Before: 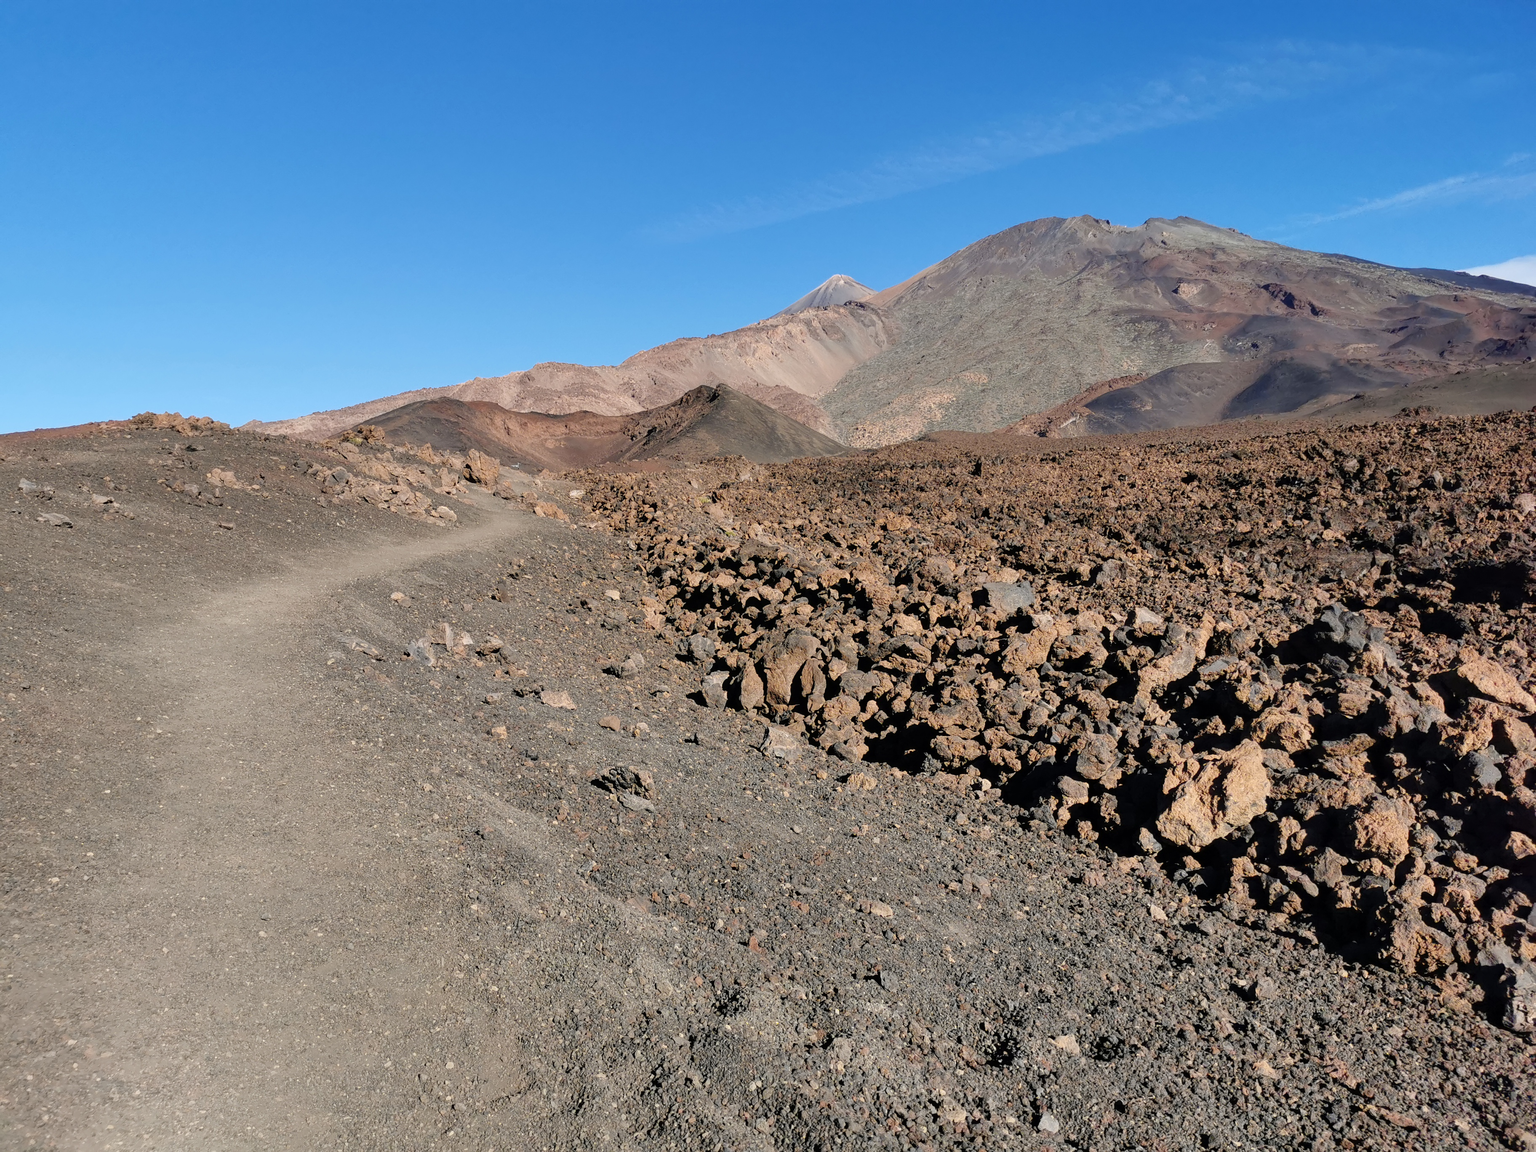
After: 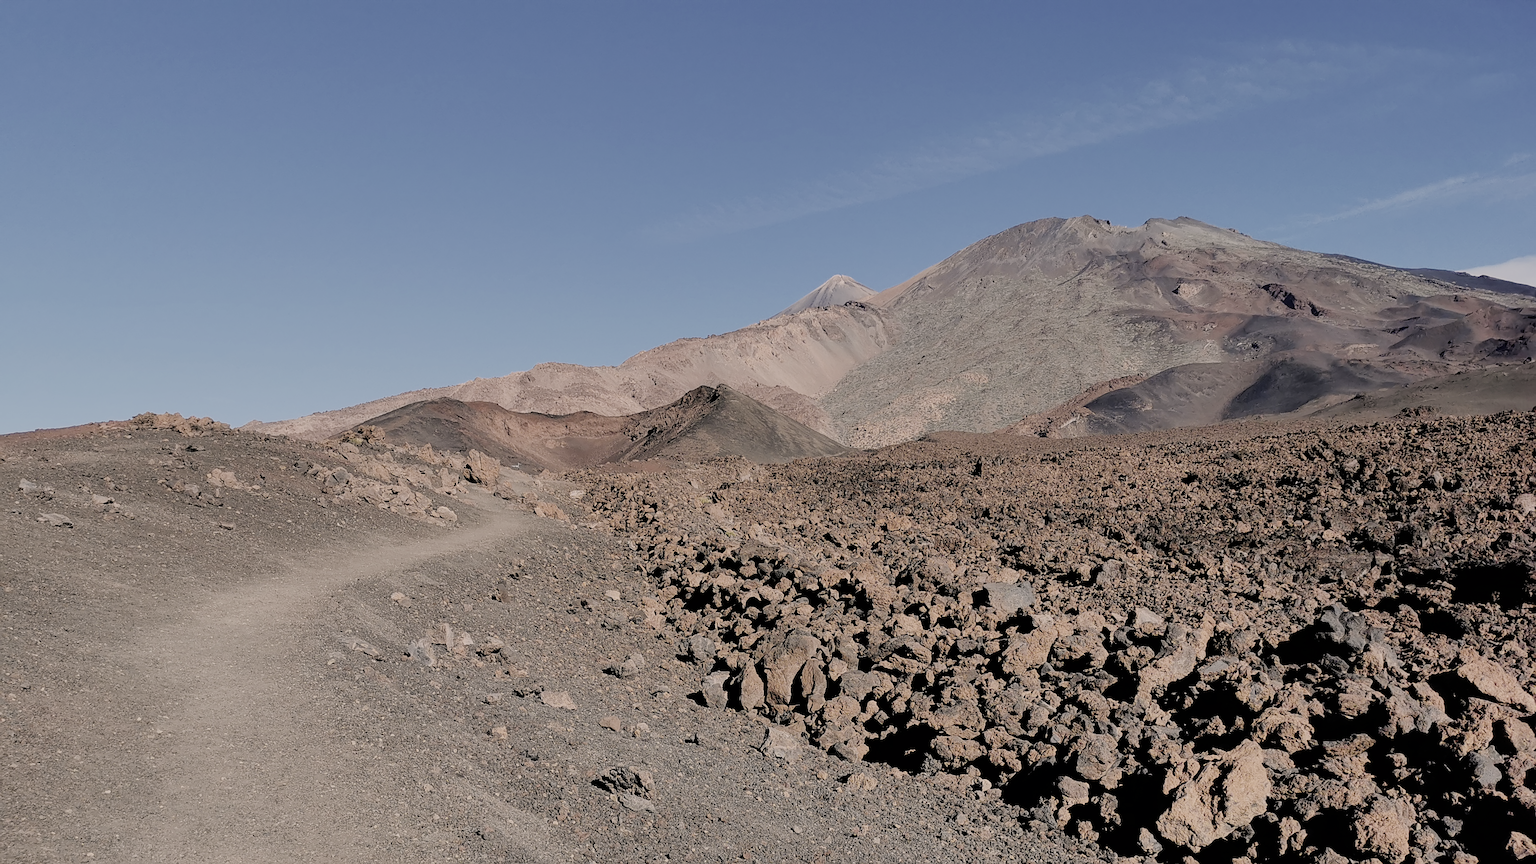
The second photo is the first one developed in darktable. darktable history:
crop: bottom 24.979%
sharpen: on, module defaults
color correction: highlights a* 5.5, highlights b* 5.22, saturation 0.638
filmic rgb: black relative exposure -6.96 EV, white relative exposure 5.6 EV, hardness 2.84, iterations of high-quality reconstruction 0
